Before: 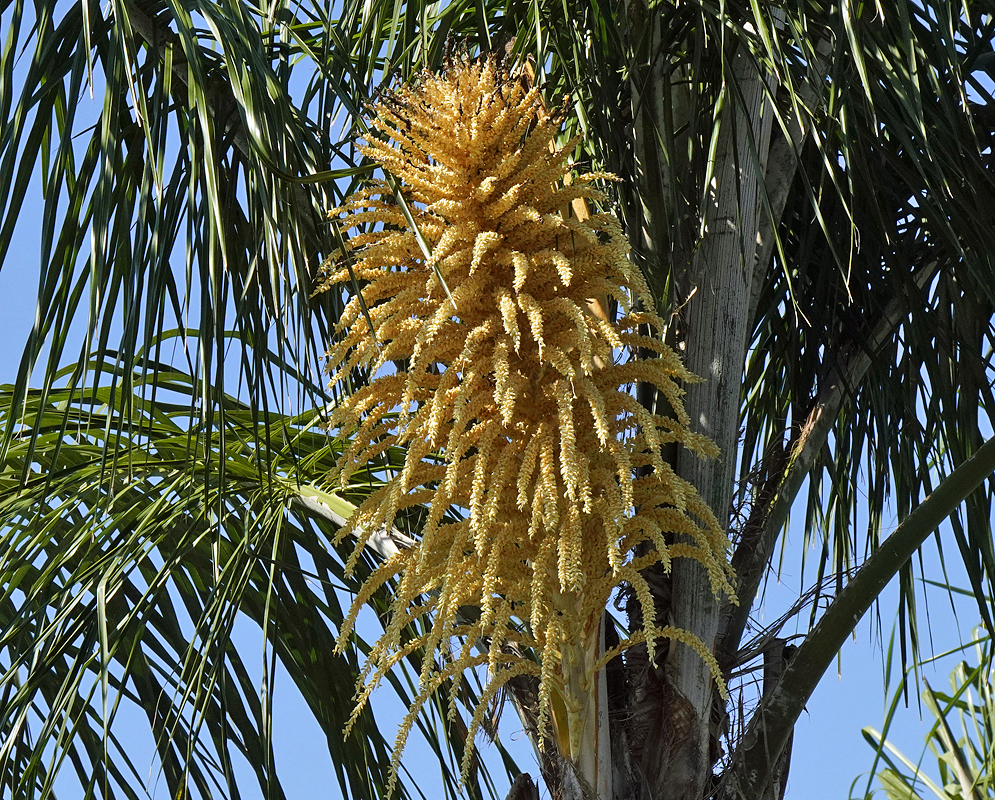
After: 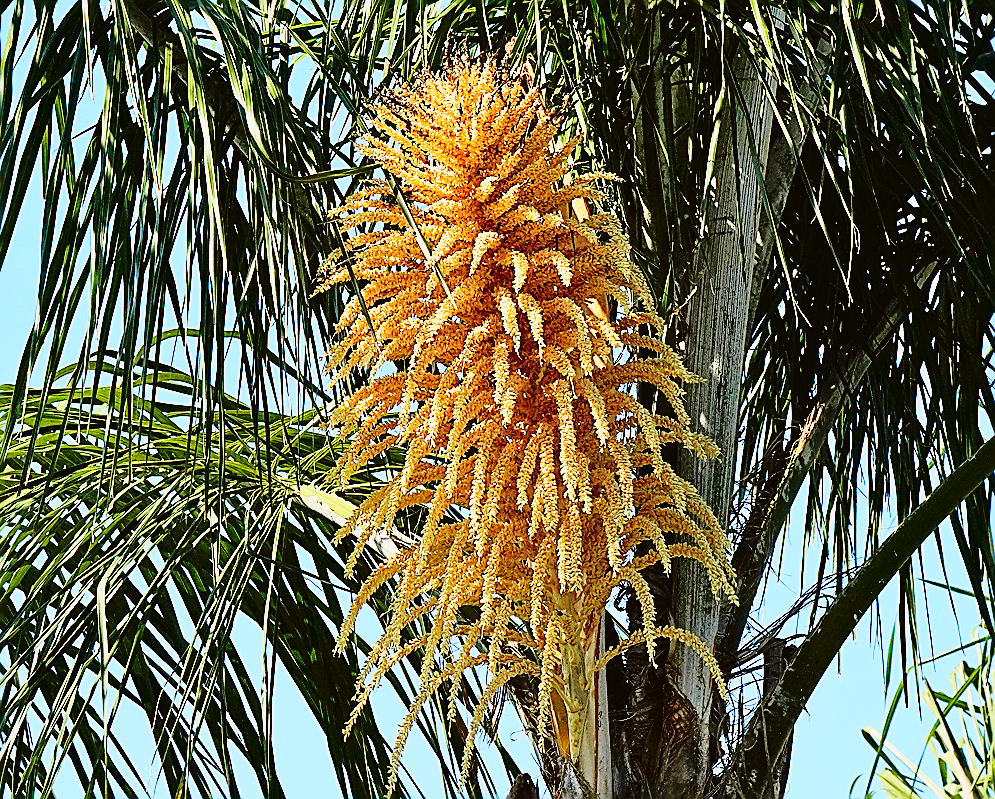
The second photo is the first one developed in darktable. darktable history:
sharpen: radius 1.685, amount 1.294
tone curve: curves: ch0 [(0, 0.021) (0.049, 0.044) (0.152, 0.14) (0.328, 0.377) (0.473, 0.543) (0.663, 0.734) (0.84, 0.899) (1, 0.969)]; ch1 [(0, 0) (0.302, 0.331) (0.427, 0.433) (0.472, 0.47) (0.502, 0.503) (0.527, 0.524) (0.564, 0.591) (0.602, 0.632) (0.677, 0.701) (0.859, 0.885) (1, 1)]; ch2 [(0, 0) (0.33, 0.301) (0.447, 0.44) (0.487, 0.496) (0.502, 0.516) (0.535, 0.563) (0.565, 0.6) (0.618, 0.629) (1, 1)], color space Lab, independent channels, preserve colors none
crop: bottom 0.071%
base curve: curves: ch0 [(0, 0) (0.036, 0.037) (0.121, 0.228) (0.46, 0.76) (0.859, 0.983) (1, 1)], preserve colors none
